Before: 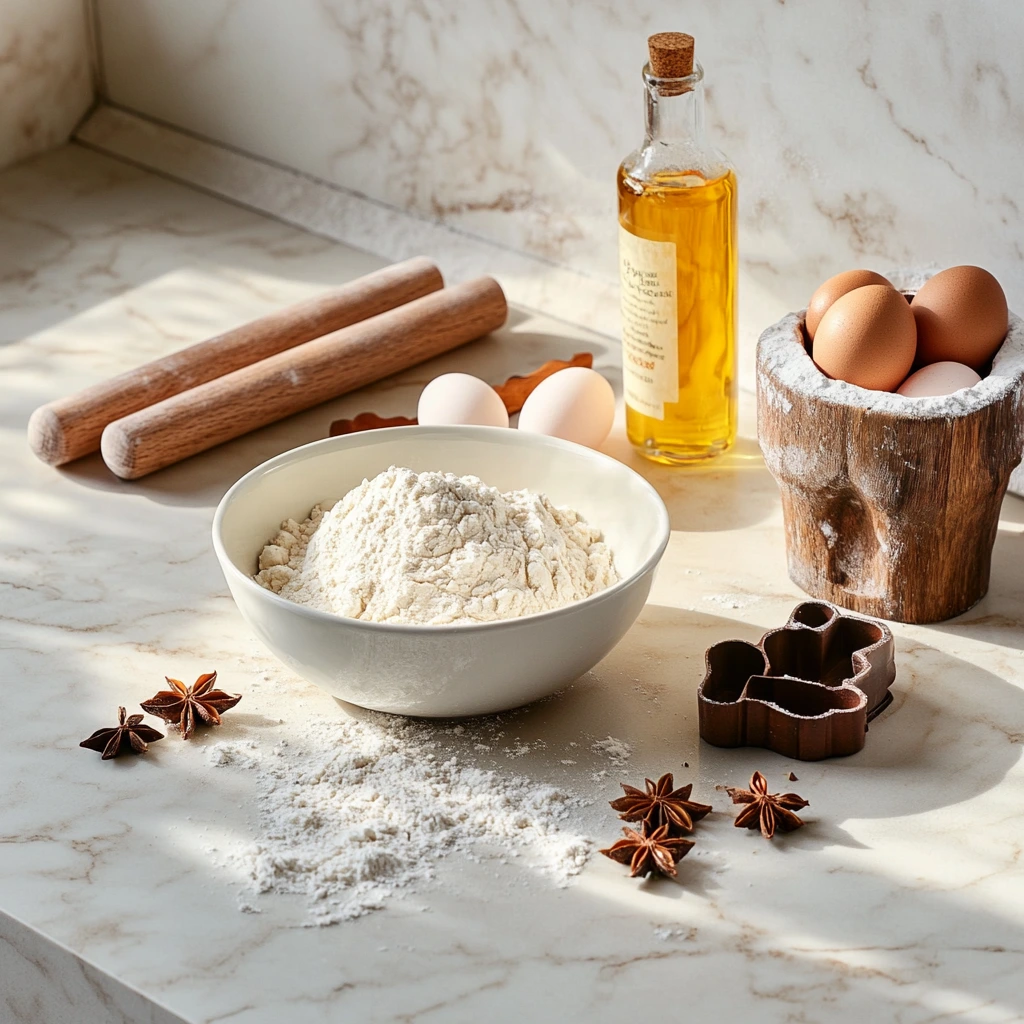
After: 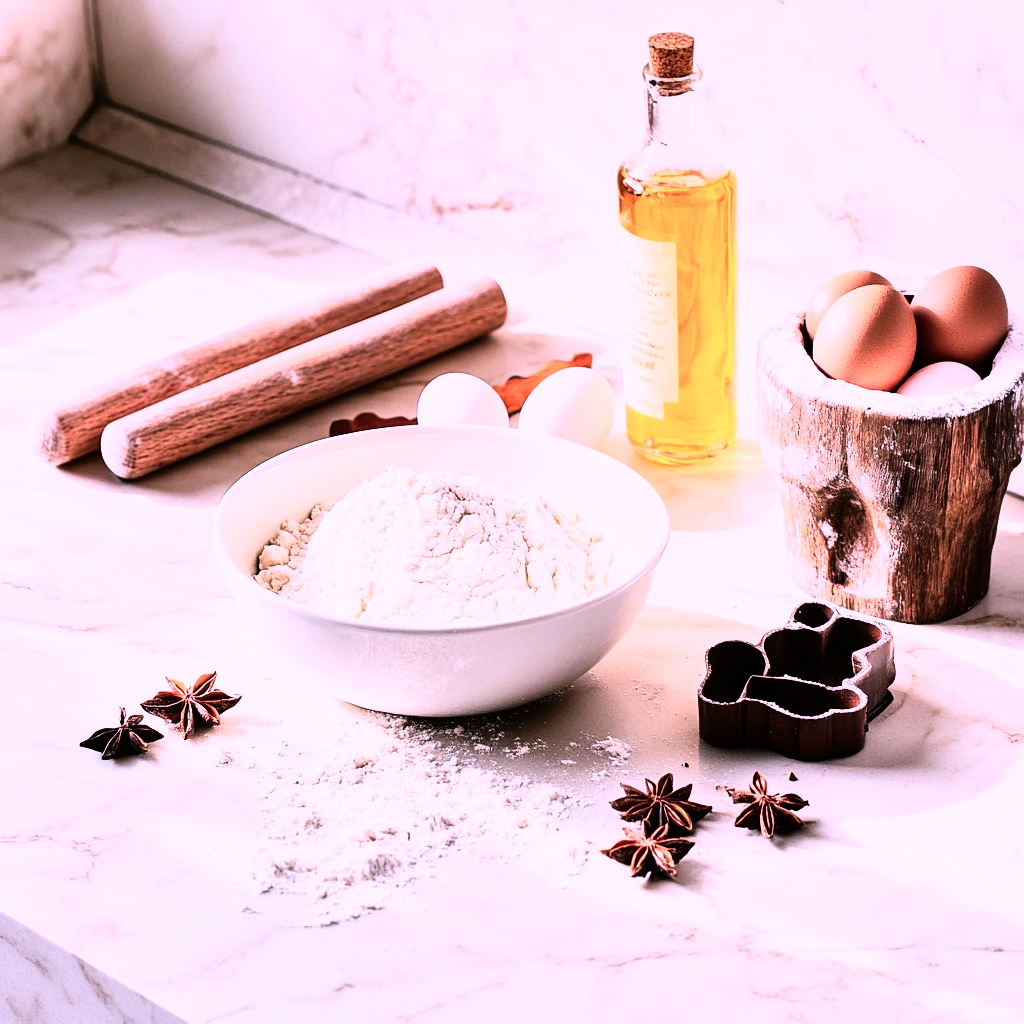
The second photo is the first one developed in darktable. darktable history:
rgb curve: curves: ch0 [(0, 0) (0.21, 0.15) (0.24, 0.21) (0.5, 0.75) (0.75, 0.96) (0.89, 0.99) (1, 1)]; ch1 [(0, 0.02) (0.21, 0.13) (0.25, 0.2) (0.5, 0.67) (0.75, 0.9) (0.89, 0.97) (1, 1)]; ch2 [(0, 0.02) (0.21, 0.13) (0.25, 0.2) (0.5, 0.67) (0.75, 0.9) (0.89, 0.97) (1, 1)], compensate middle gray true
color correction: highlights a* 15.46, highlights b* -20.56
